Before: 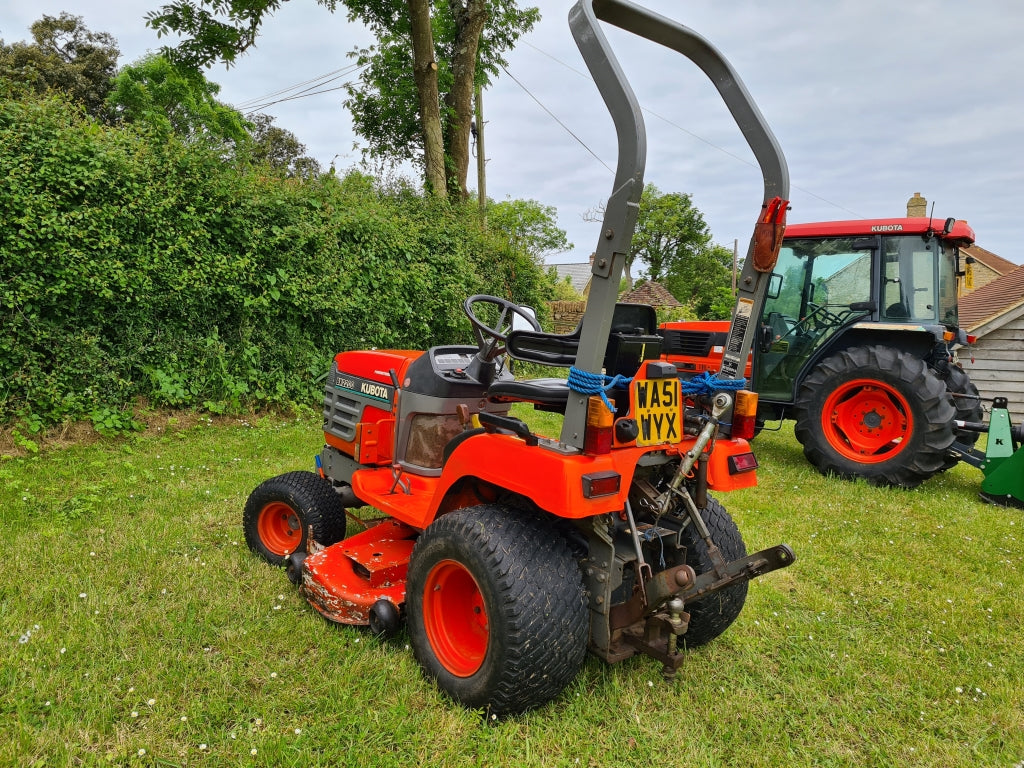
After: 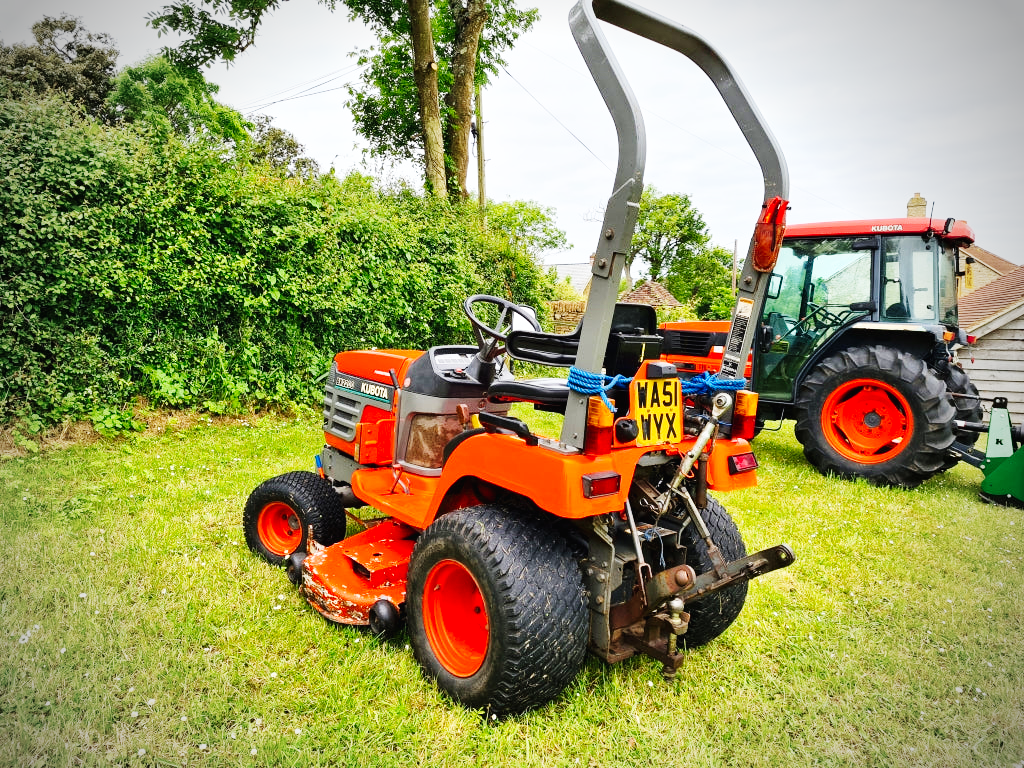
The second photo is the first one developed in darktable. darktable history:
base curve: curves: ch0 [(0, 0.003) (0.001, 0.002) (0.006, 0.004) (0.02, 0.022) (0.048, 0.086) (0.094, 0.234) (0.162, 0.431) (0.258, 0.629) (0.385, 0.8) (0.548, 0.918) (0.751, 0.988) (1, 1)], exposure shift 0.01, preserve colors none
vignetting: fall-off start 75.04%, brightness -0.575, width/height ratio 1.088
